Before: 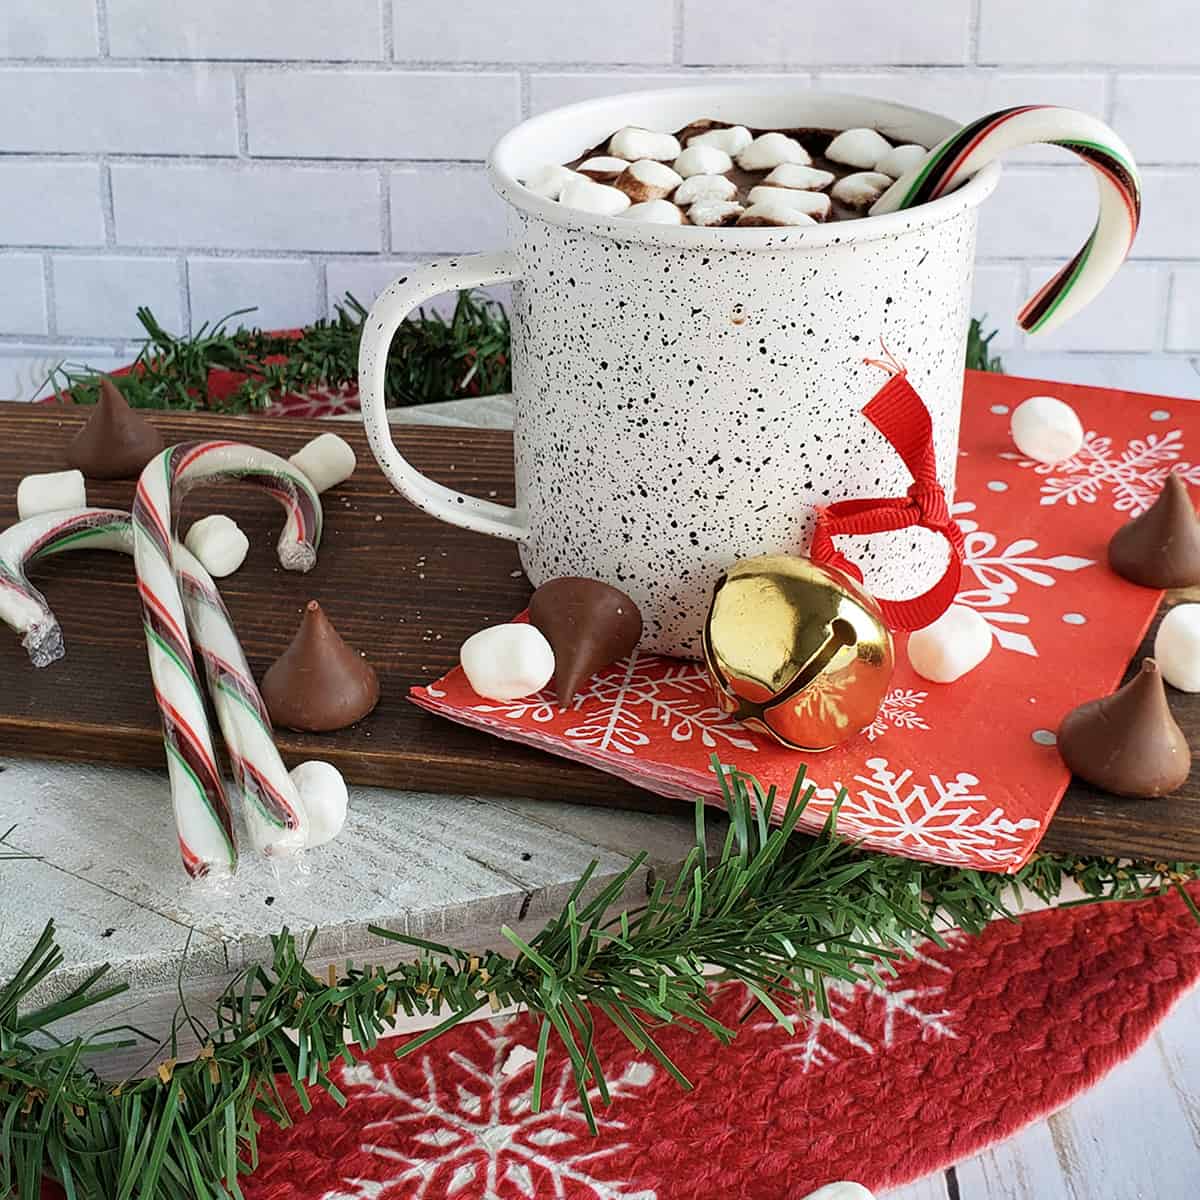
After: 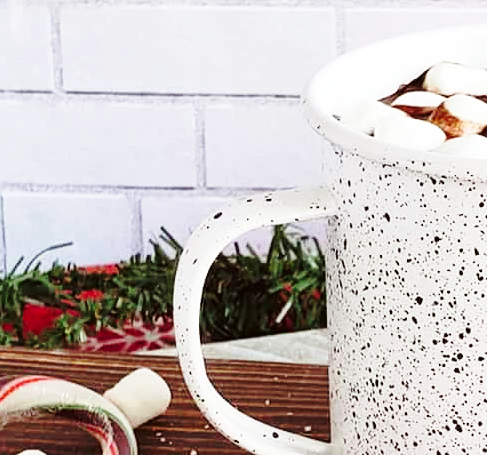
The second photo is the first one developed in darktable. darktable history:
base curve: curves: ch0 [(0, 0) (0.036, 0.037) (0.121, 0.228) (0.46, 0.76) (0.859, 0.983) (1, 1)], preserve colors none
color balance: mode lift, gamma, gain (sRGB), lift [1, 1.049, 1, 1]
crop: left 15.452%, top 5.459%, right 43.956%, bottom 56.62%
